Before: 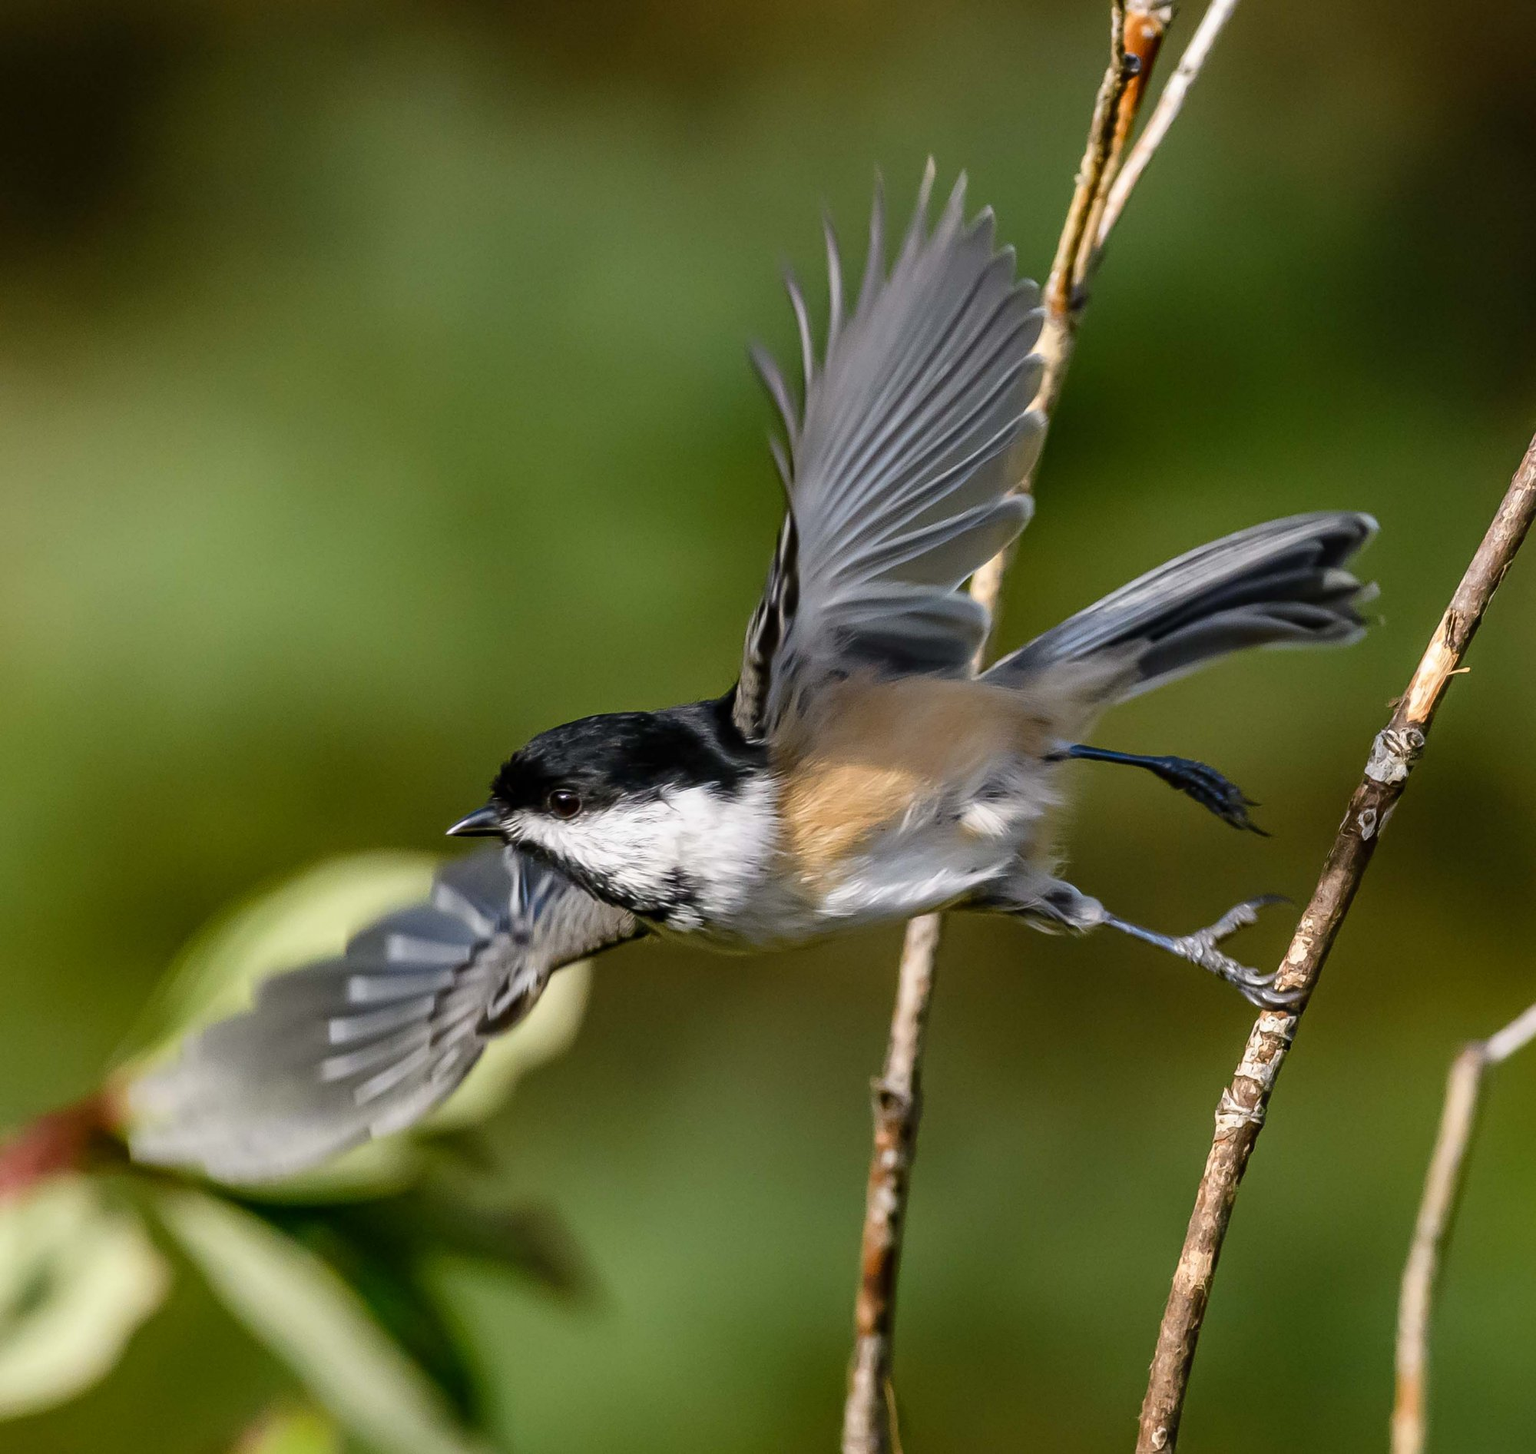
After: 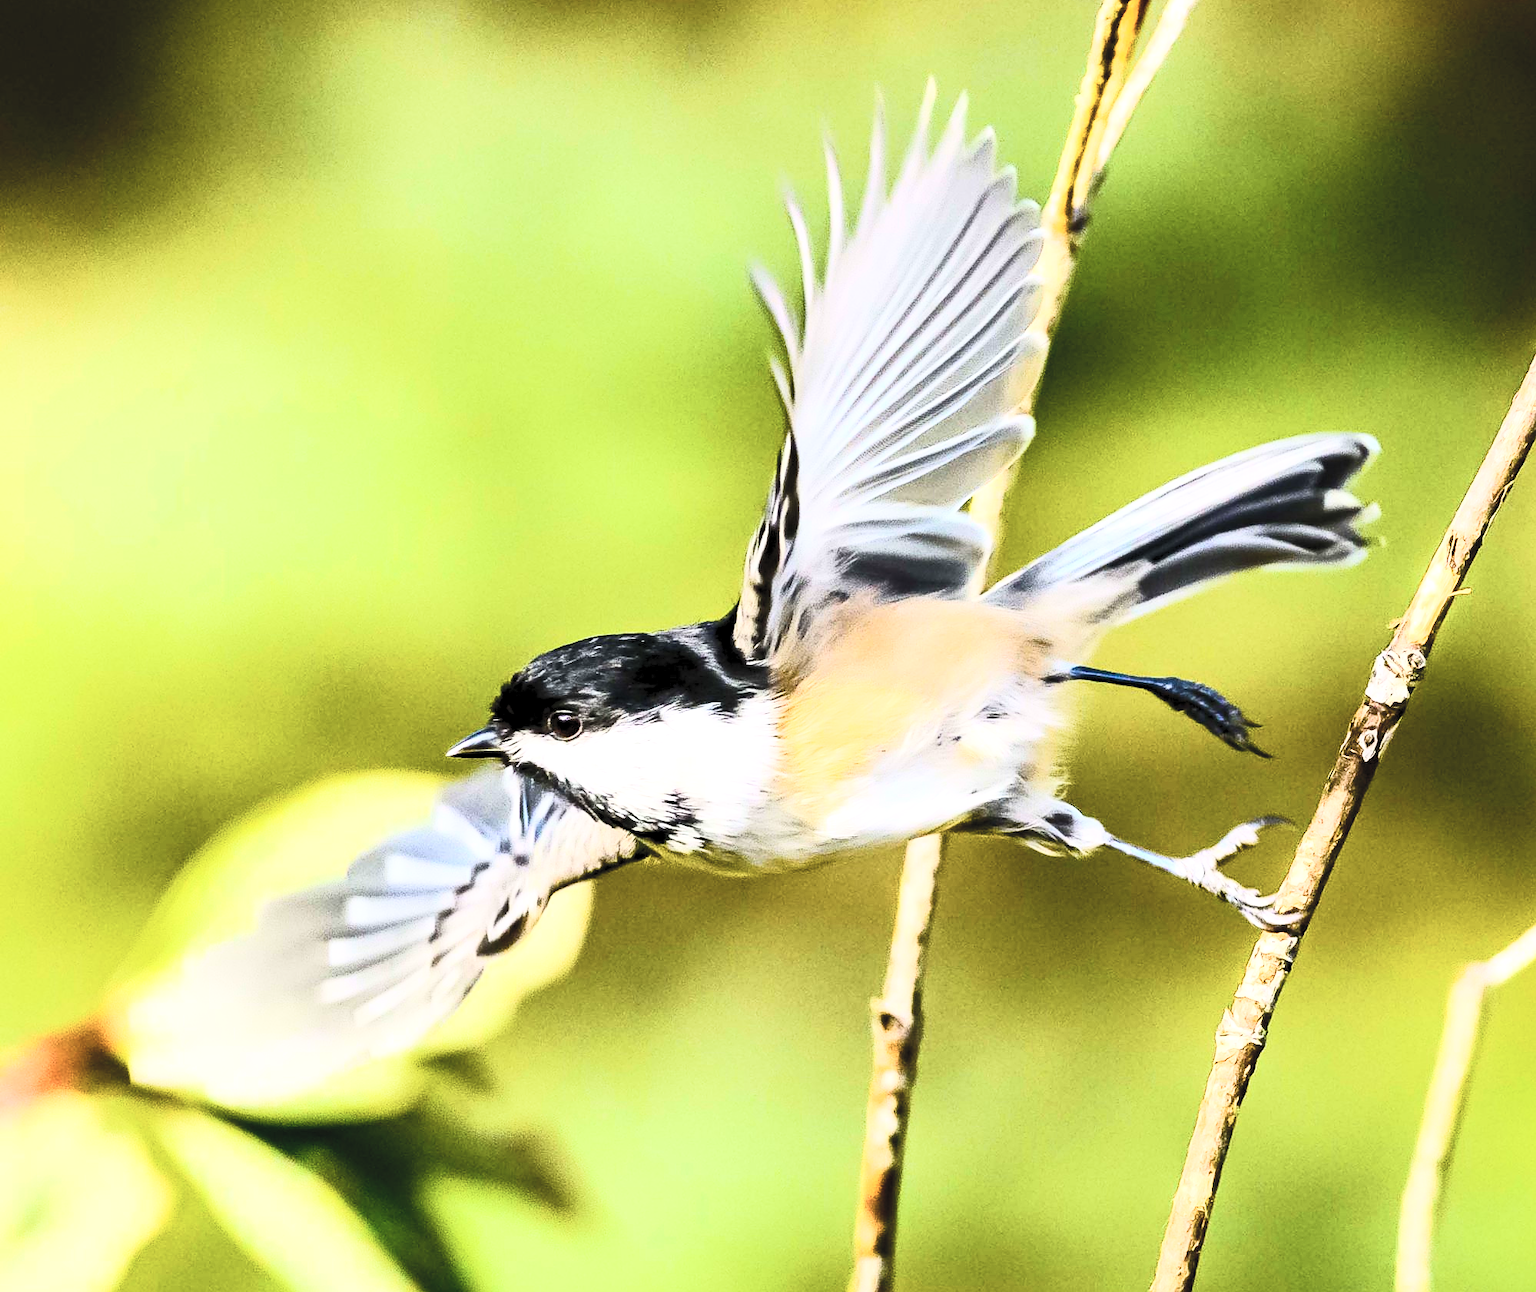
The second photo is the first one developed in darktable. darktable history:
sharpen: radius 0.999
base curve: curves: ch0 [(0, 0) (0.036, 0.025) (0.121, 0.166) (0.206, 0.329) (0.605, 0.79) (1, 1)]
tone equalizer: edges refinement/feathering 500, mask exposure compensation -1.25 EV, preserve details no
exposure: black level correction 0.001, exposure 1 EV, compensate highlight preservation false
color balance rgb: linear chroma grading › global chroma 8.884%, perceptual saturation grading › global saturation 35.138%, perceptual saturation grading › highlights -24.817%, perceptual saturation grading › shadows 25.237%
crop and rotate: top 5.481%, bottom 5.645%
contrast brightness saturation: contrast 0.436, brightness 0.563, saturation -0.187
